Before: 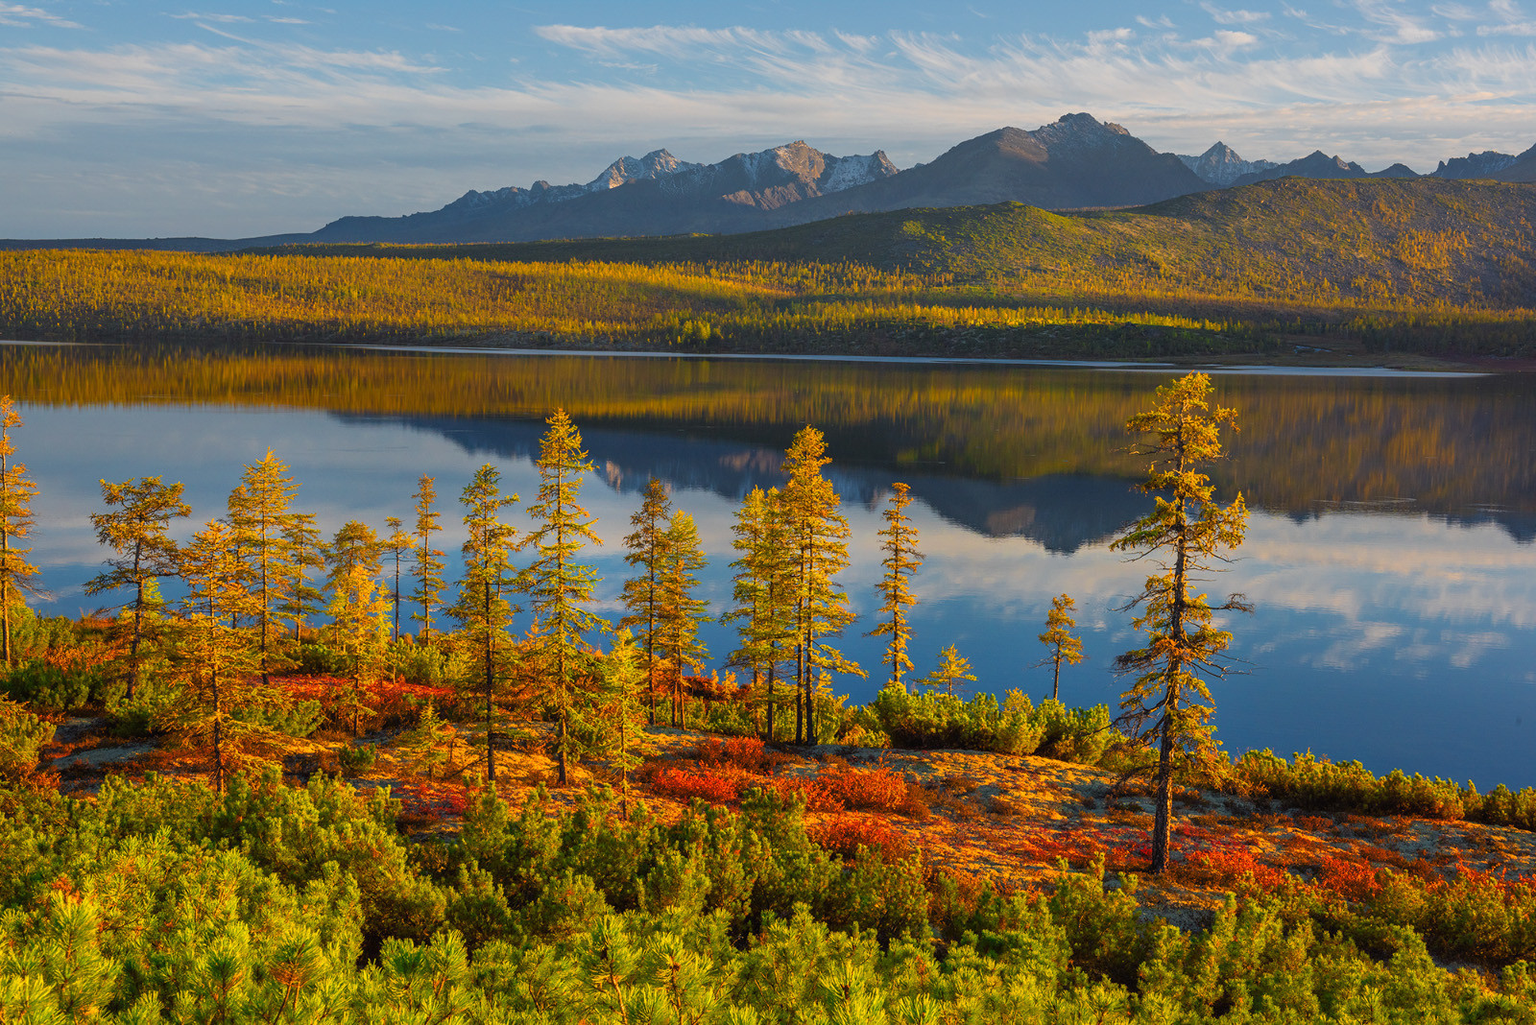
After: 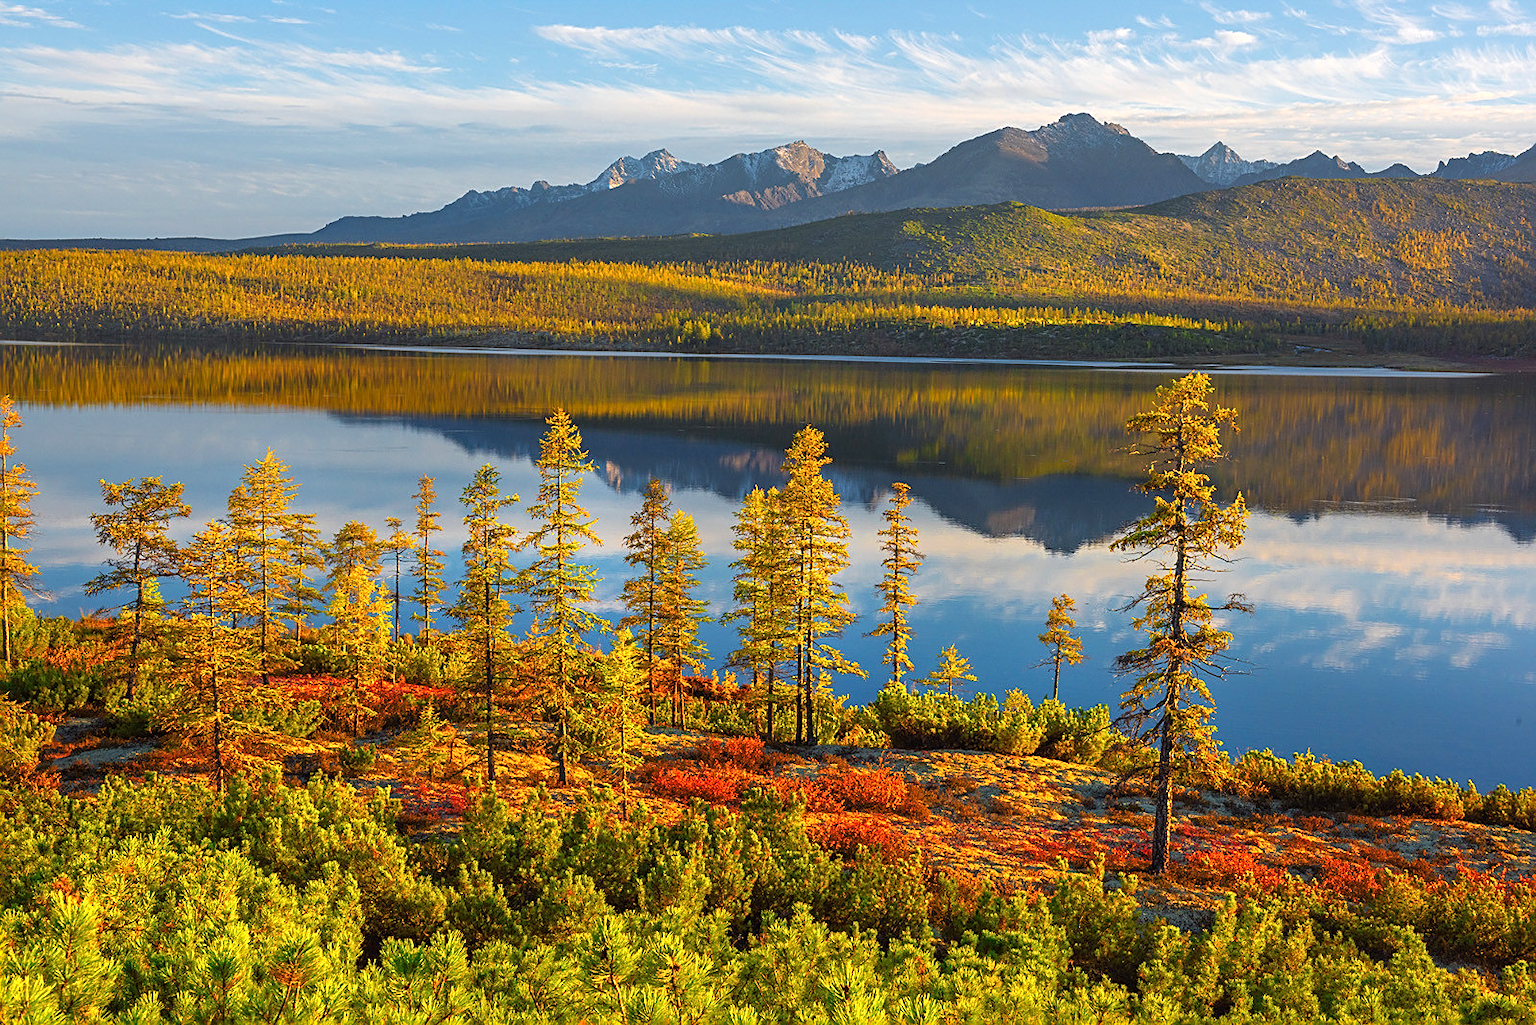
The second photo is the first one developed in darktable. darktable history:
sharpen: on, module defaults
tone equalizer: -8 EV -0.382 EV, -7 EV -0.384 EV, -6 EV -0.344 EV, -5 EV -0.197 EV, -3 EV 0.253 EV, -2 EV 0.339 EV, -1 EV 0.399 EV, +0 EV 0.441 EV, smoothing diameter 24.92%, edges refinement/feathering 11.31, preserve details guided filter
levels: levels [0, 0.474, 0.947]
